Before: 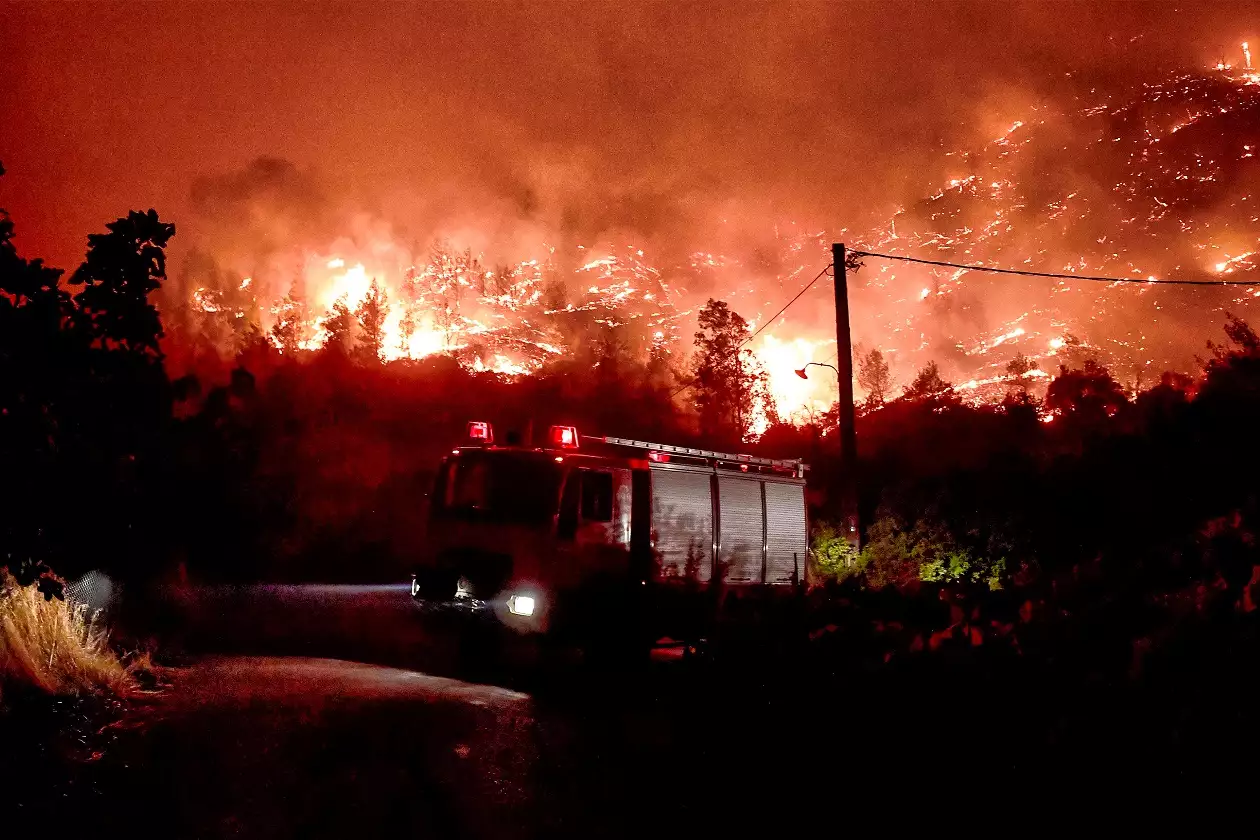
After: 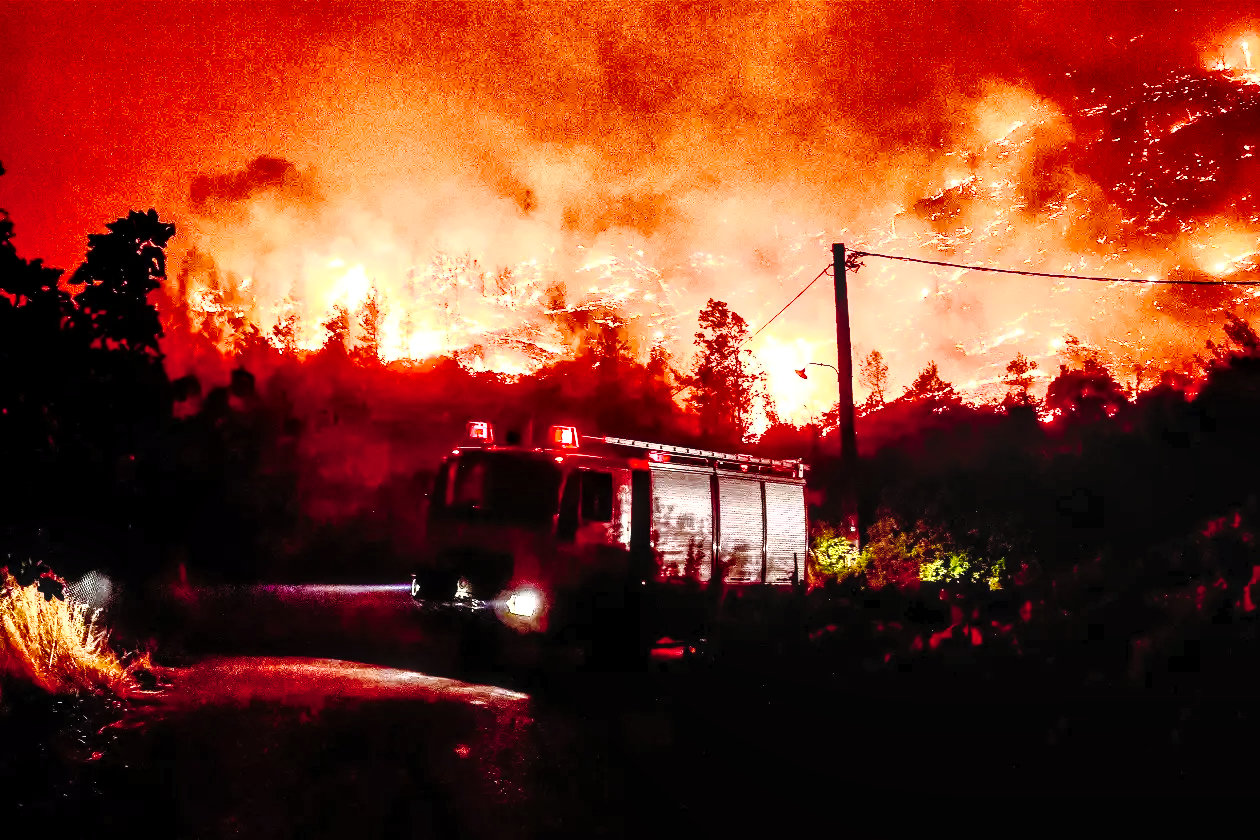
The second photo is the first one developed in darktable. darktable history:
tone curve: curves: ch0 [(0, 0) (0.003, 0.001) (0.011, 0.008) (0.025, 0.015) (0.044, 0.025) (0.069, 0.037) (0.1, 0.056) (0.136, 0.091) (0.177, 0.157) (0.224, 0.231) (0.277, 0.319) (0.335, 0.4) (0.399, 0.493) (0.468, 0.571) (0.543, 0.645) (0.623, 0.706) (0.709, 0.77) (0.801, 0.838) (0.898, 0.918) (1, 1)], preserve colors none
color zones: curves: ch1 [(0.077, 0.436) (0.25, 0.5) (0.75, 0.5)]
local contrast: highlights 59%, detail 145%
contrast brightness saturation: contrast 0.83, brightness 0.59, saturation 0.59
